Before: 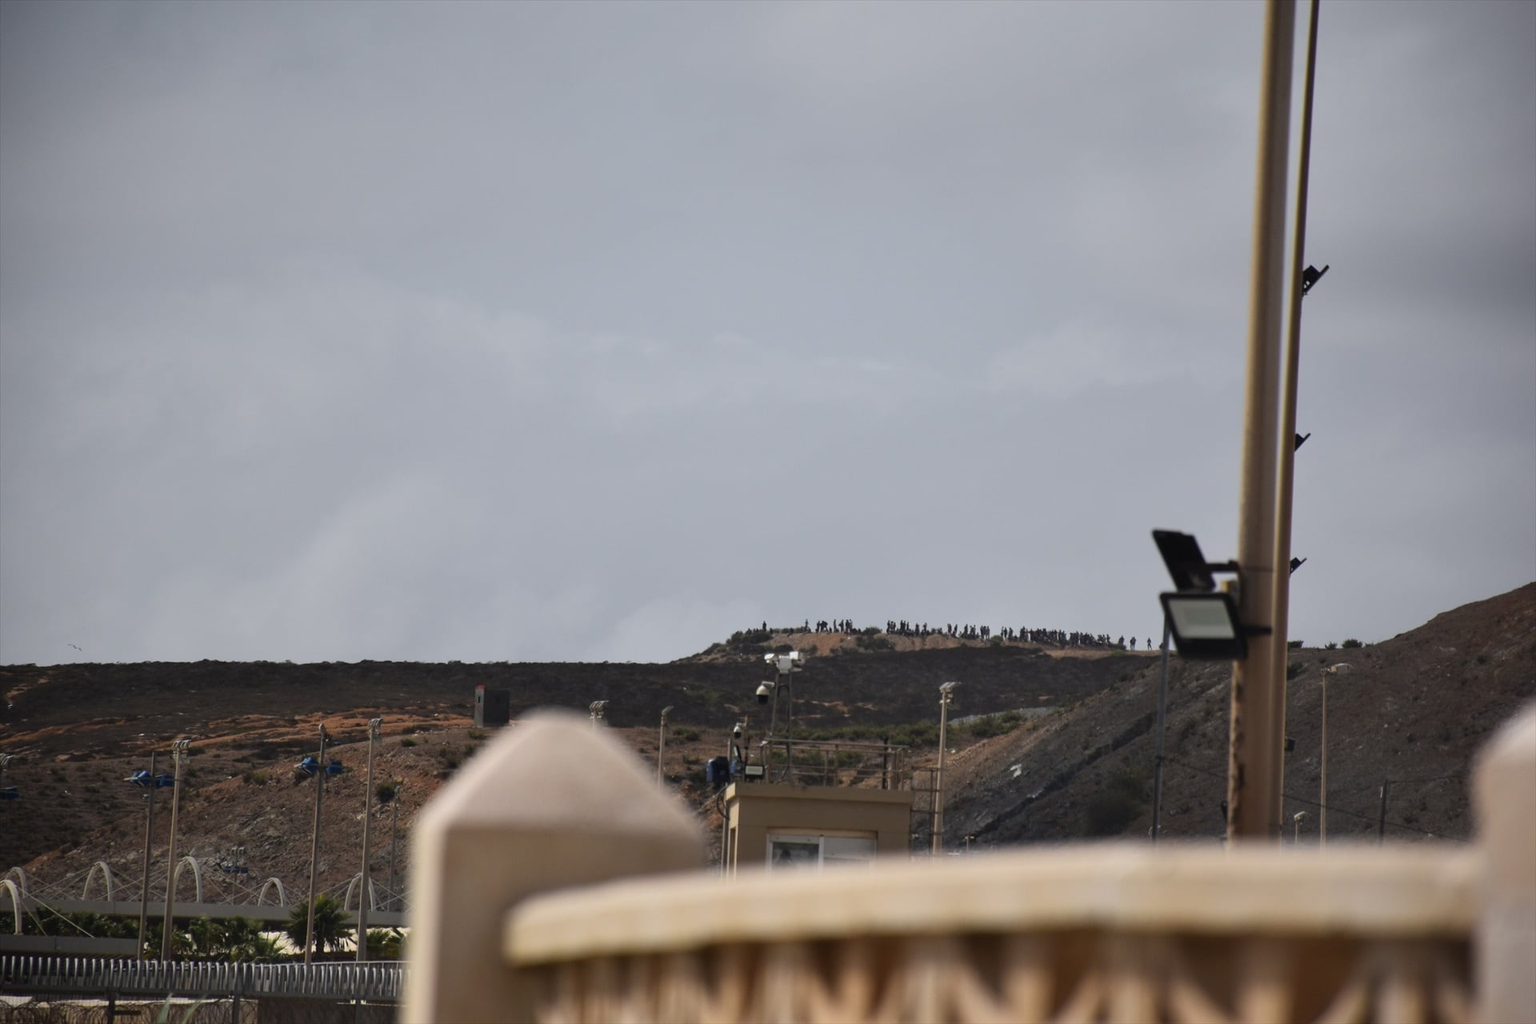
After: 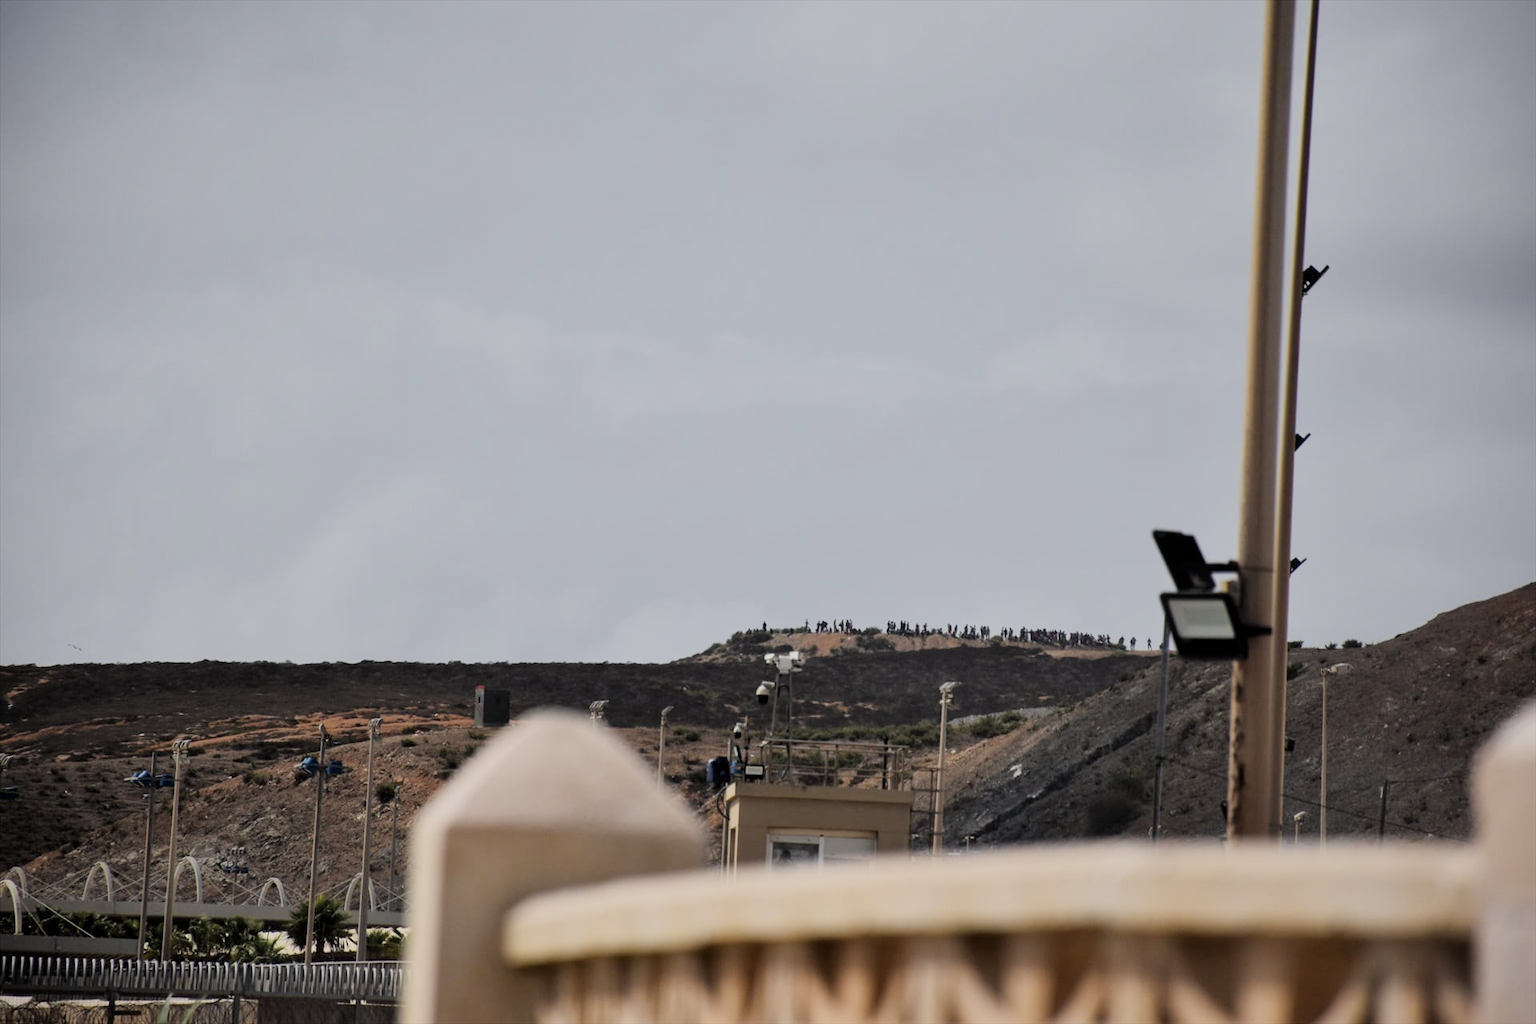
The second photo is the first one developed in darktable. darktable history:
exposure: exposure 0.563 EV, compensate highlight preservation false
local contrast: mode bilateral grid, contrast 20, coarseness 49, detail 120%, midtone range 0.2
filmic rgb: black relative exposure -7.21 EV, white relative exposure 5.38 EV, threshold 3.01 EV, hardness 3.03, enable highlight reconstruction true
